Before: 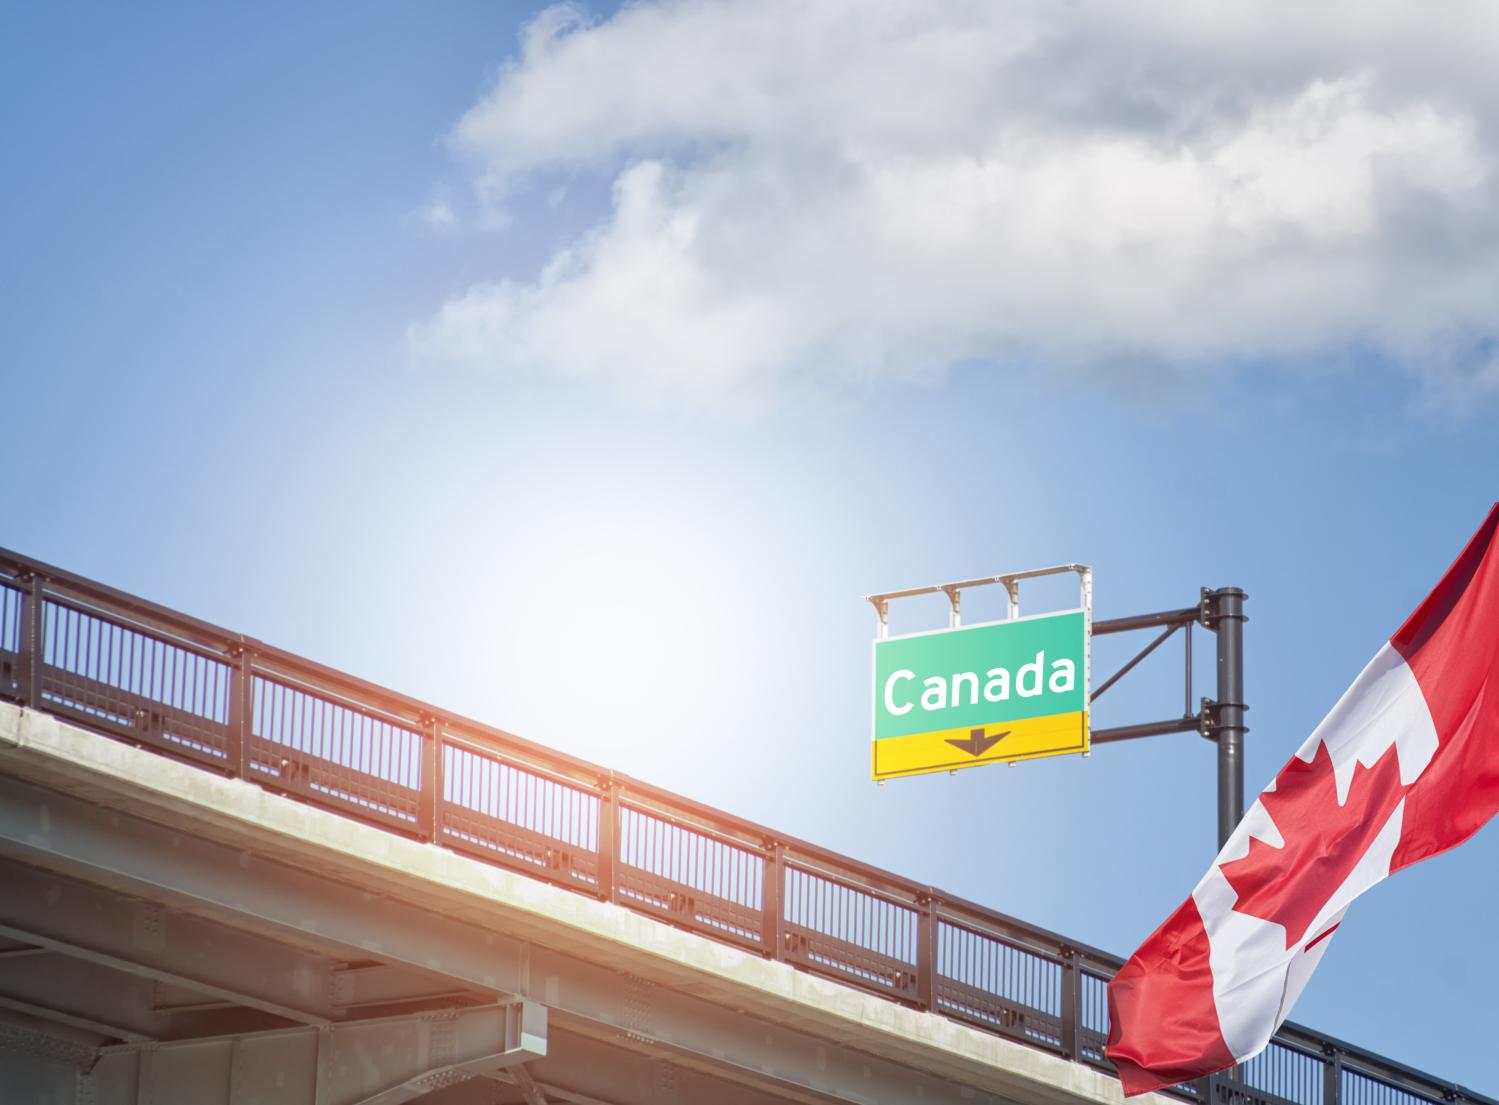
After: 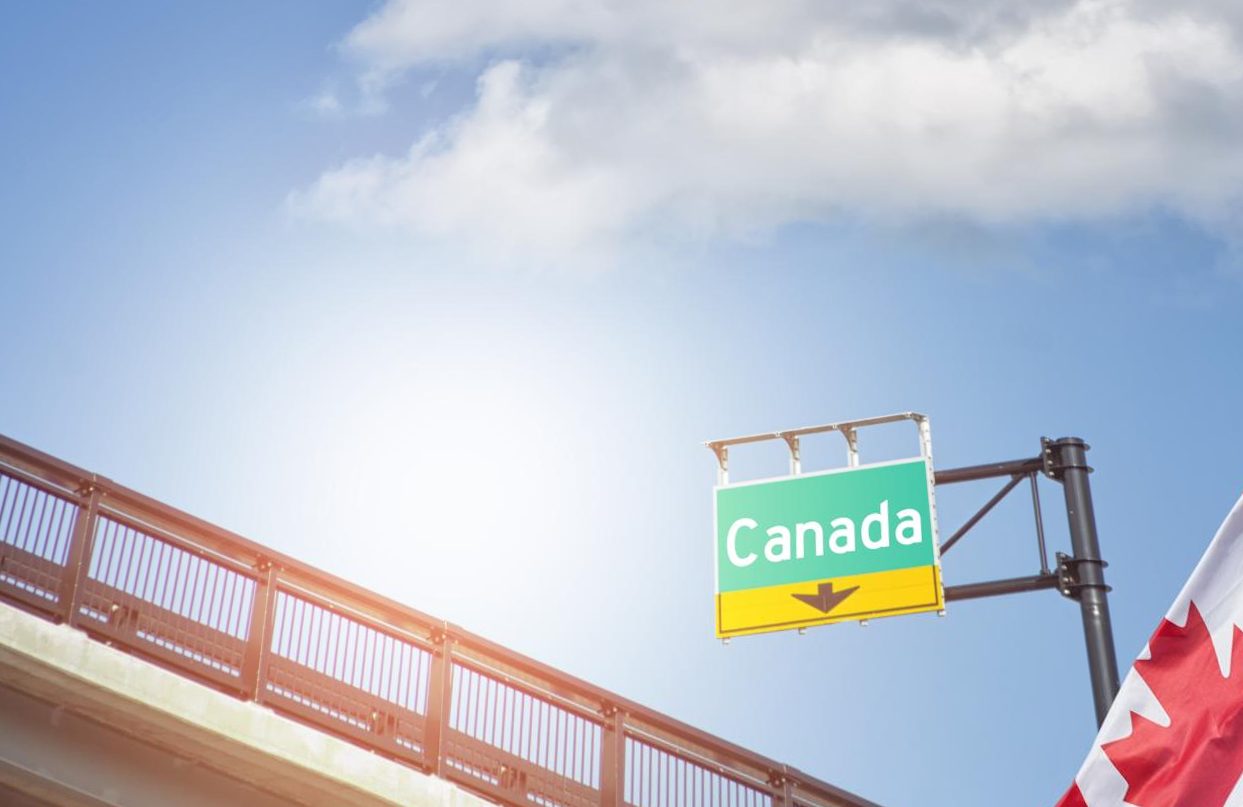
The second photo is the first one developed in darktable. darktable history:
crop: top 3.857%, bottom 21.132%
rotate and perspective: rotation 0.72°, lens shift (vertical) -0.352, lens shift (horizontal) -0.051, crop left 0.152, crop right 0.859, crop top 0.019, crop bottom 0.964
